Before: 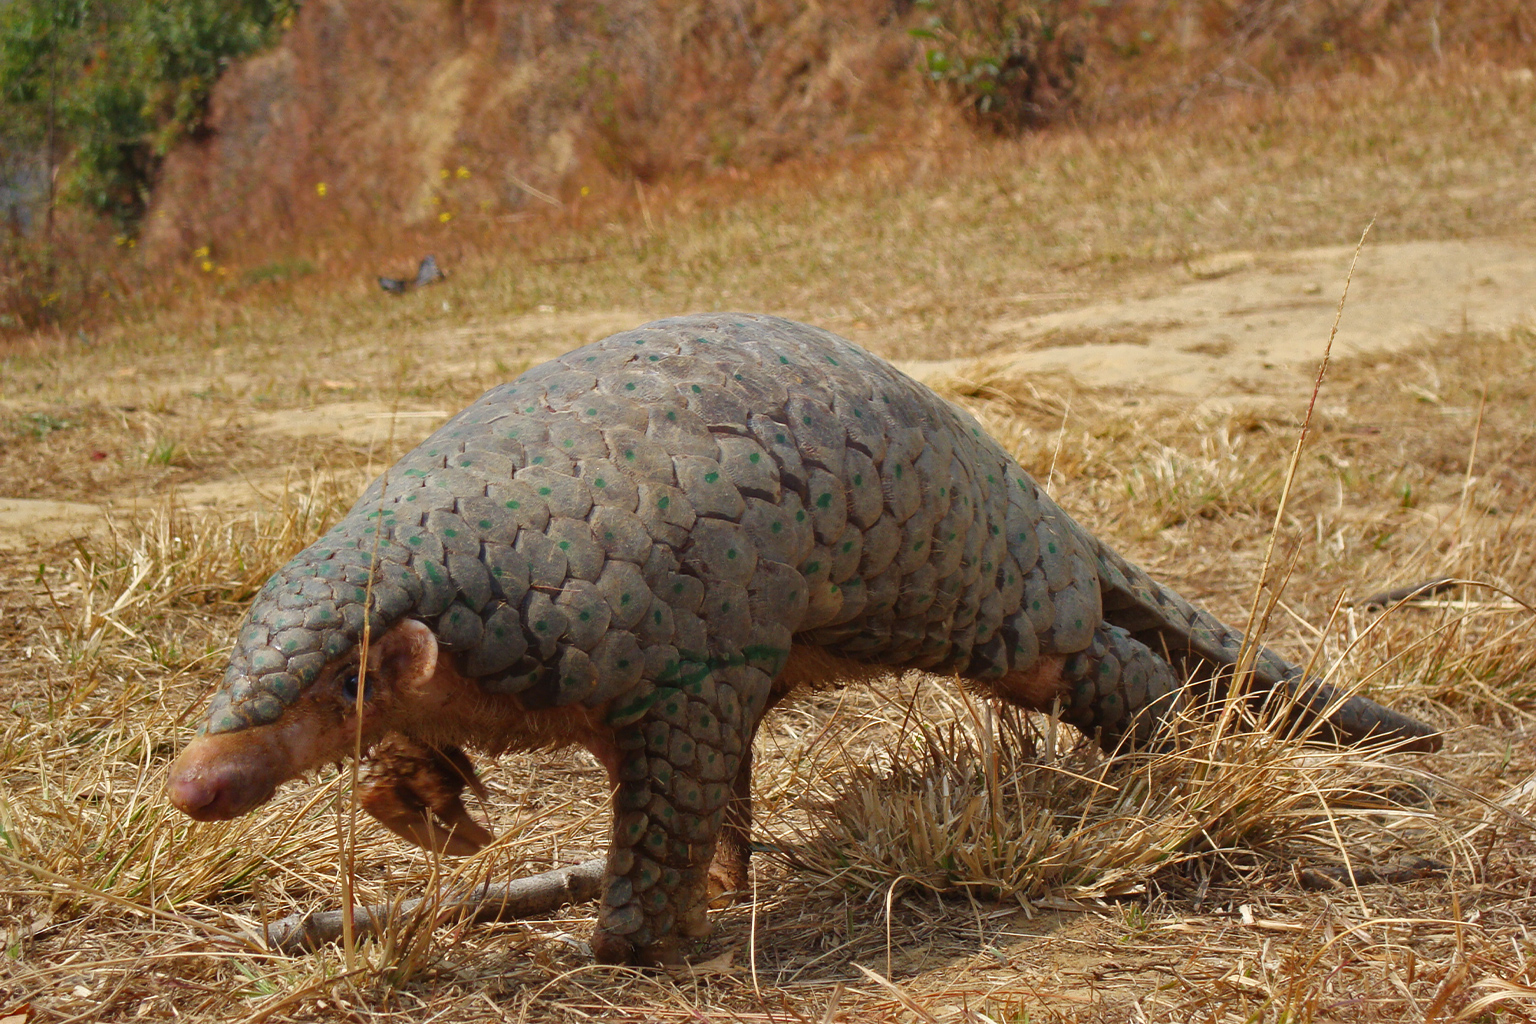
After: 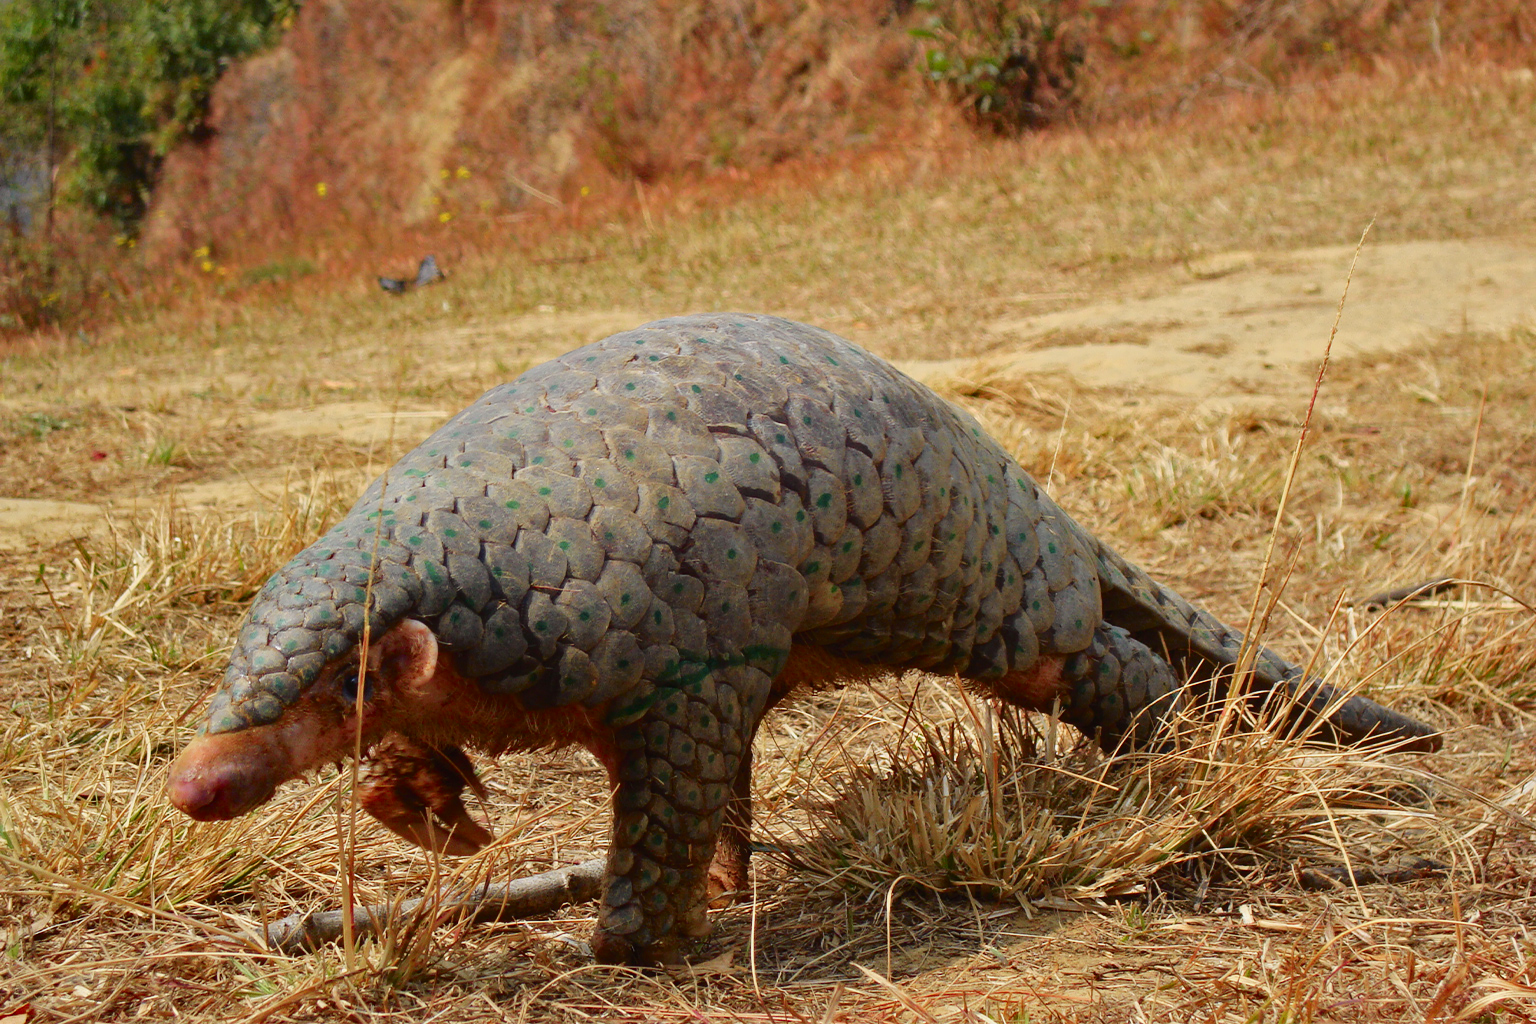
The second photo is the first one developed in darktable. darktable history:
tone curve: curves: ch0 [(0, 0.008) (0.046, 0.032) (0.151, 0.108) (0.367, 0.379) (0.496, 0.526) (0.771, 0.786) (0.857, 0.85) (1, 0.965)]; ch1 [(0, 0) (0.248, 0.252) (0.388, 0.383) (0.482, 0.478) (0.499, 0.499) (0.518, 0.518) (0.544, 0.552) (0.585, 0.617) (0.683, 0.735) (0.823, 0.894) (1, 1)]; ch2 [(0, 0) (0.302, 0.284) (0.427, 0.417) (0.473, 0.47) (0.503, 0.503) (0.523, 0.518) (0.55, 0.563) (0.624, 0.643) (0.753, 0.764) (1, 1)], color space Lab, independent channels, preserve colors none
